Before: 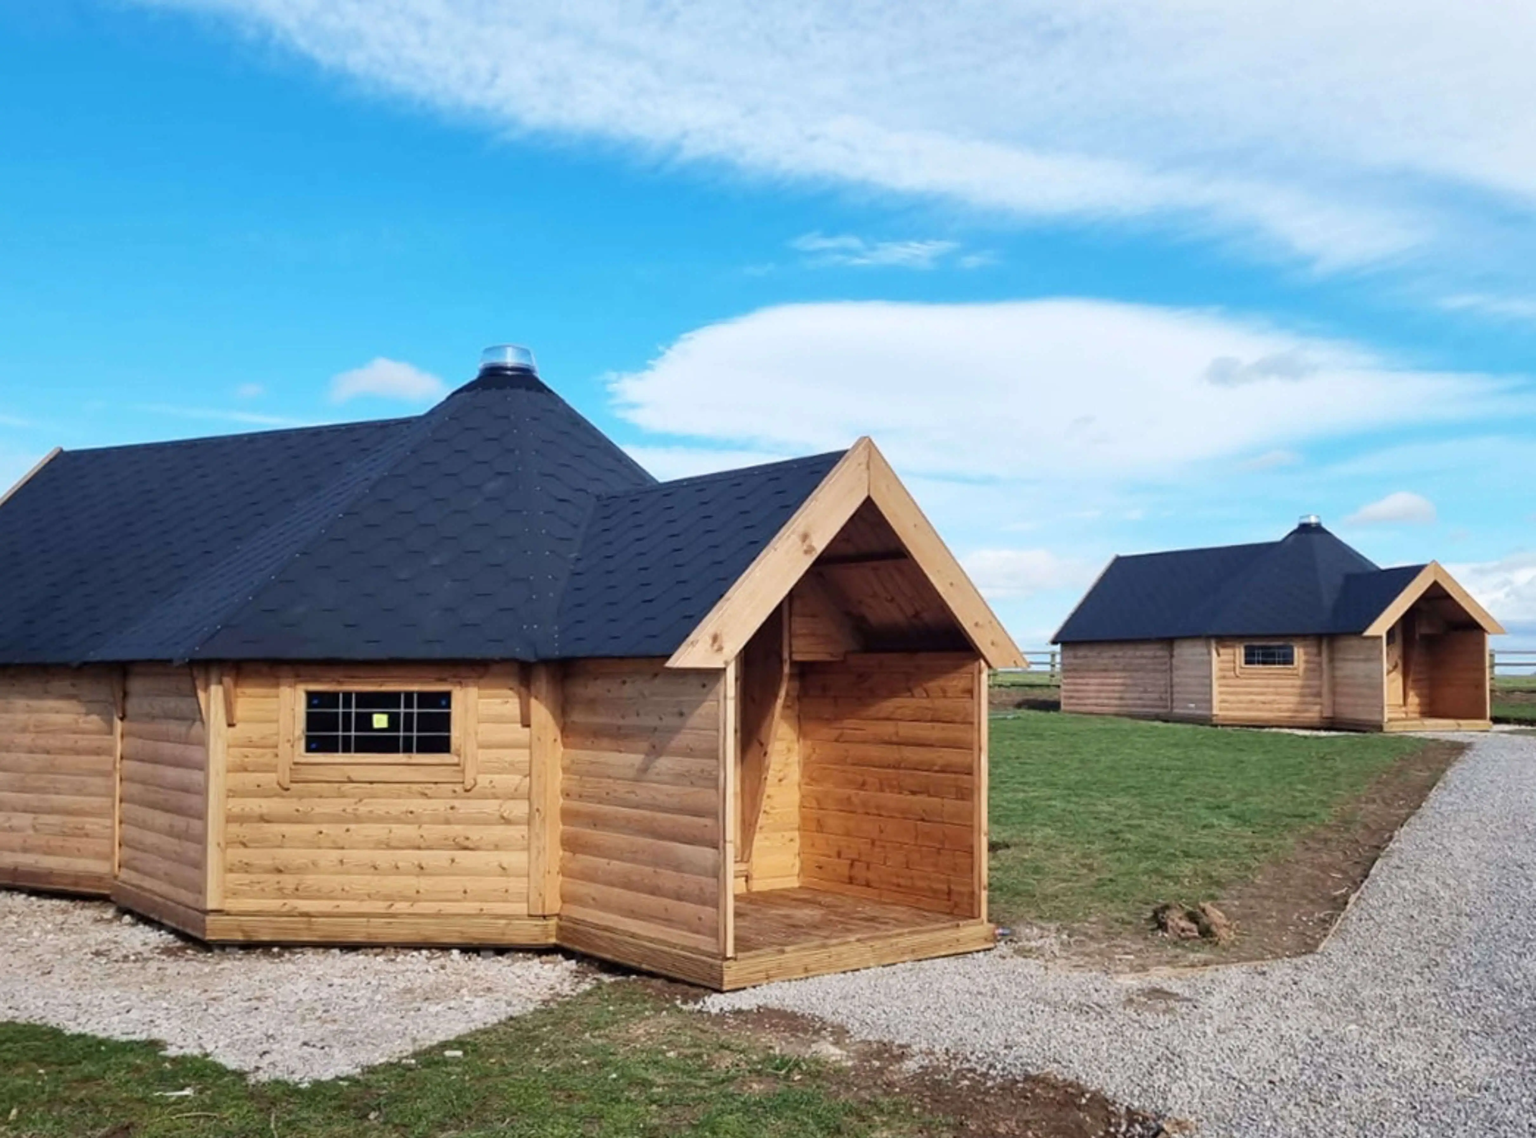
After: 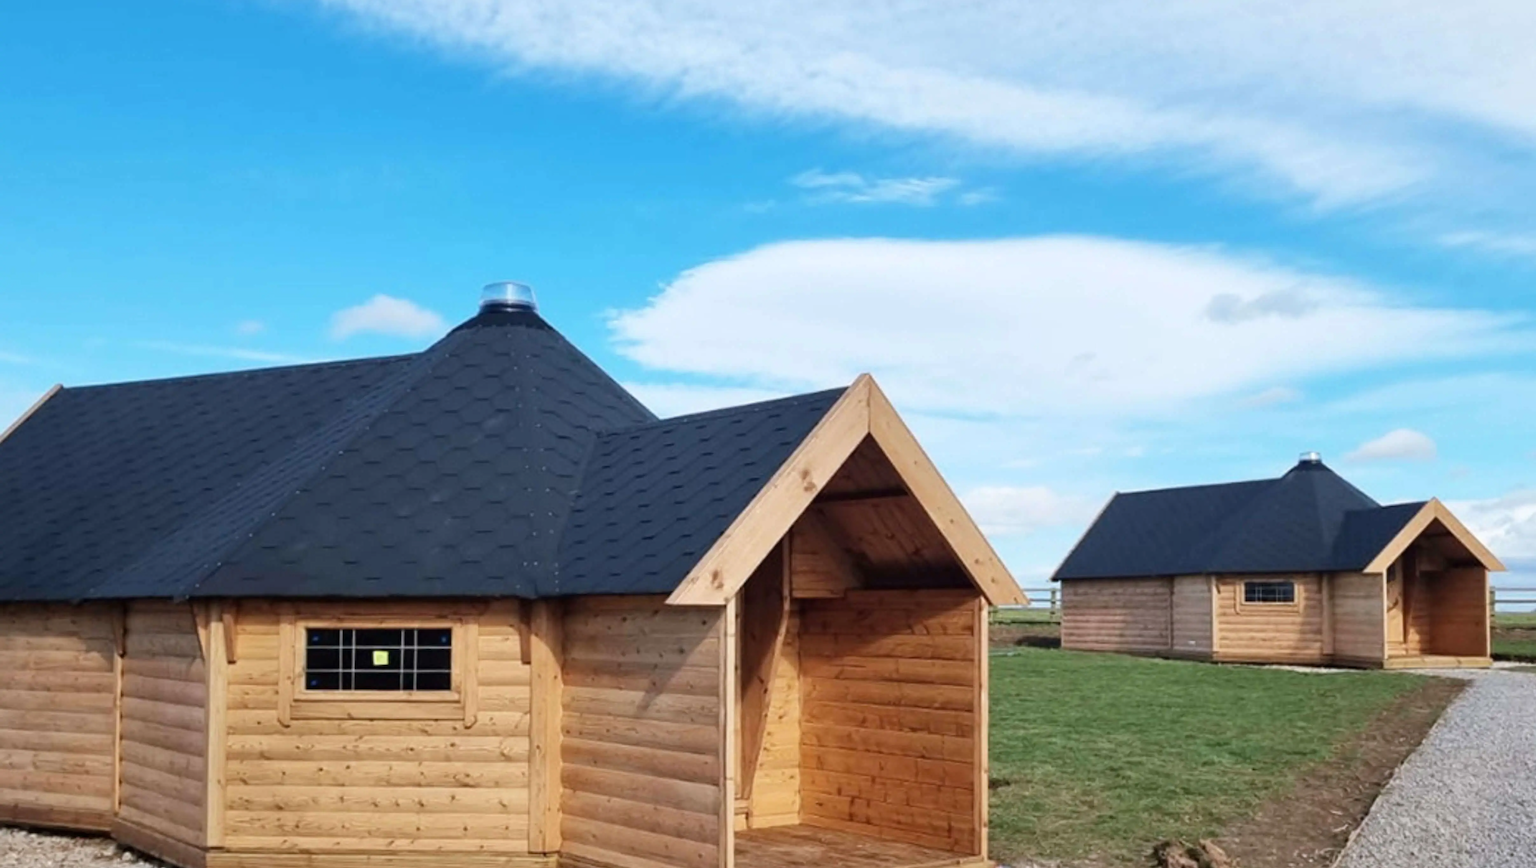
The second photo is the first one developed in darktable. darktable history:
color balance rgb: shadows lift › chroma 3.662%, shadows lift › hue 89.43°, power › hue 72.25°, perceptual saturation grading › global saturation -1.018%
crop: top 5.589%, bottom 18.111%
